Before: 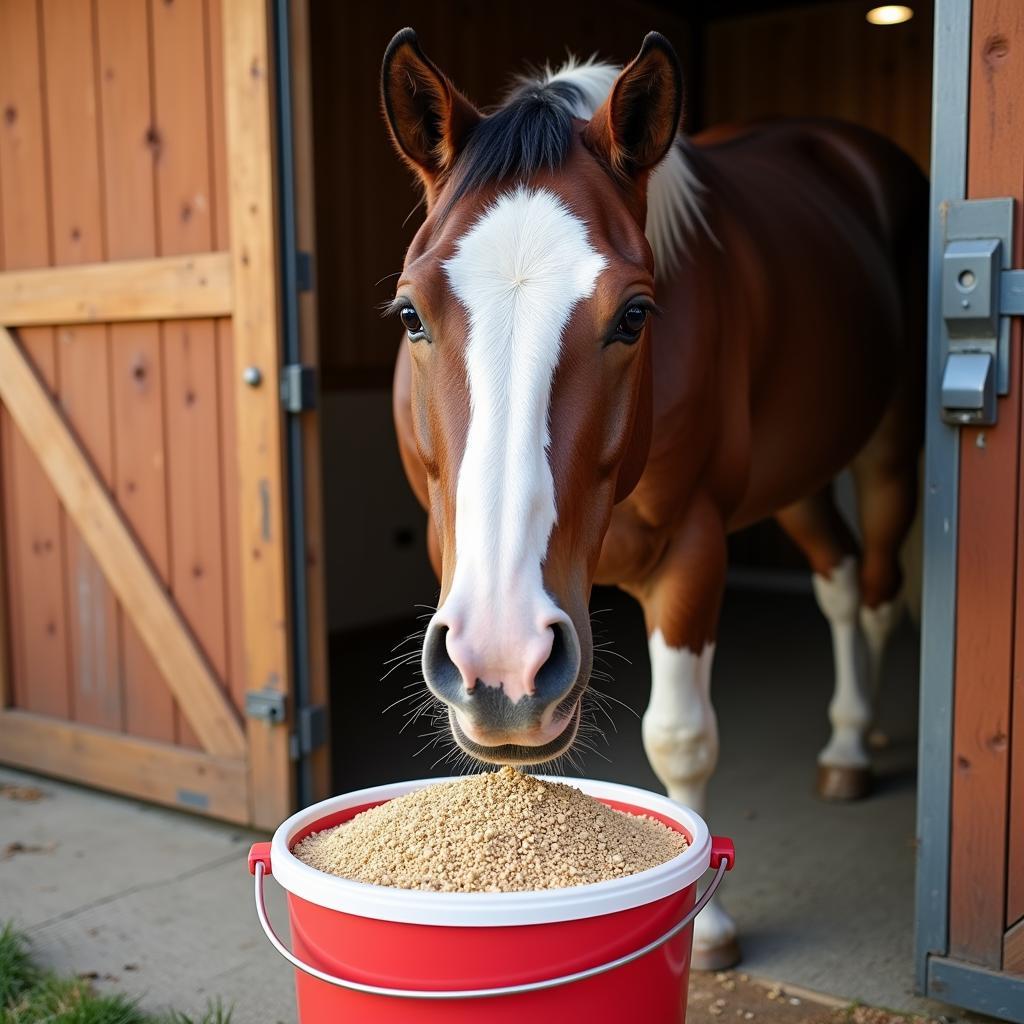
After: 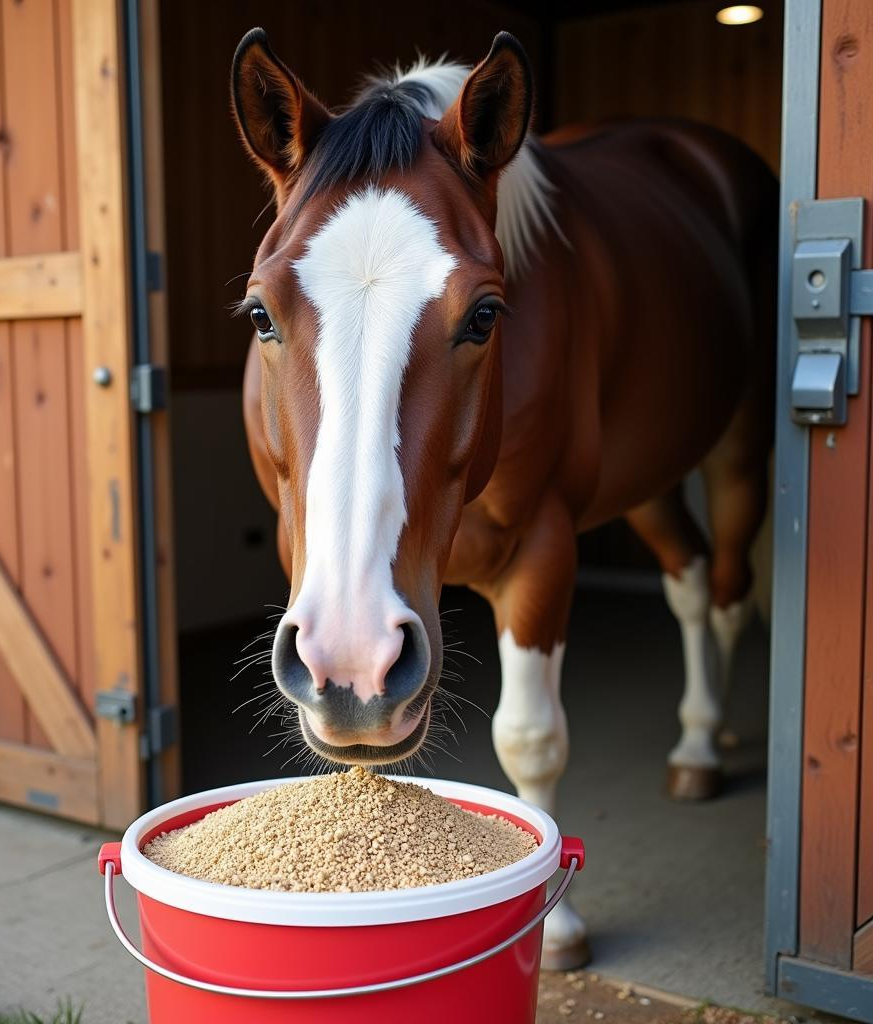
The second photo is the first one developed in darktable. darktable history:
crop and rotate: left 14.687%
